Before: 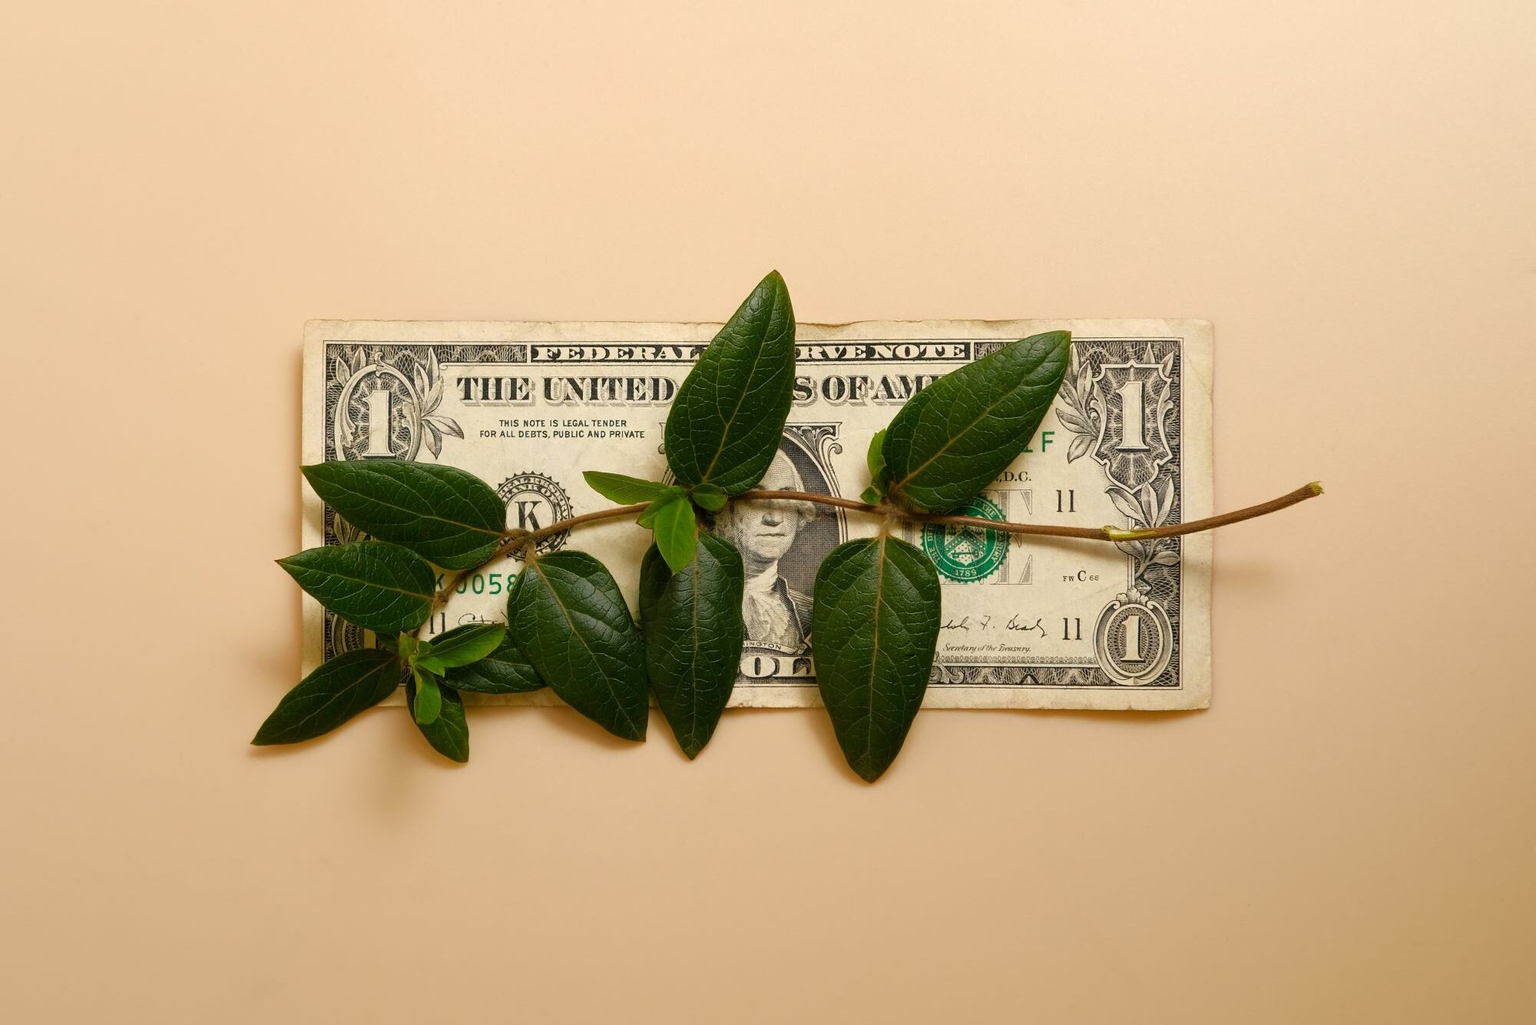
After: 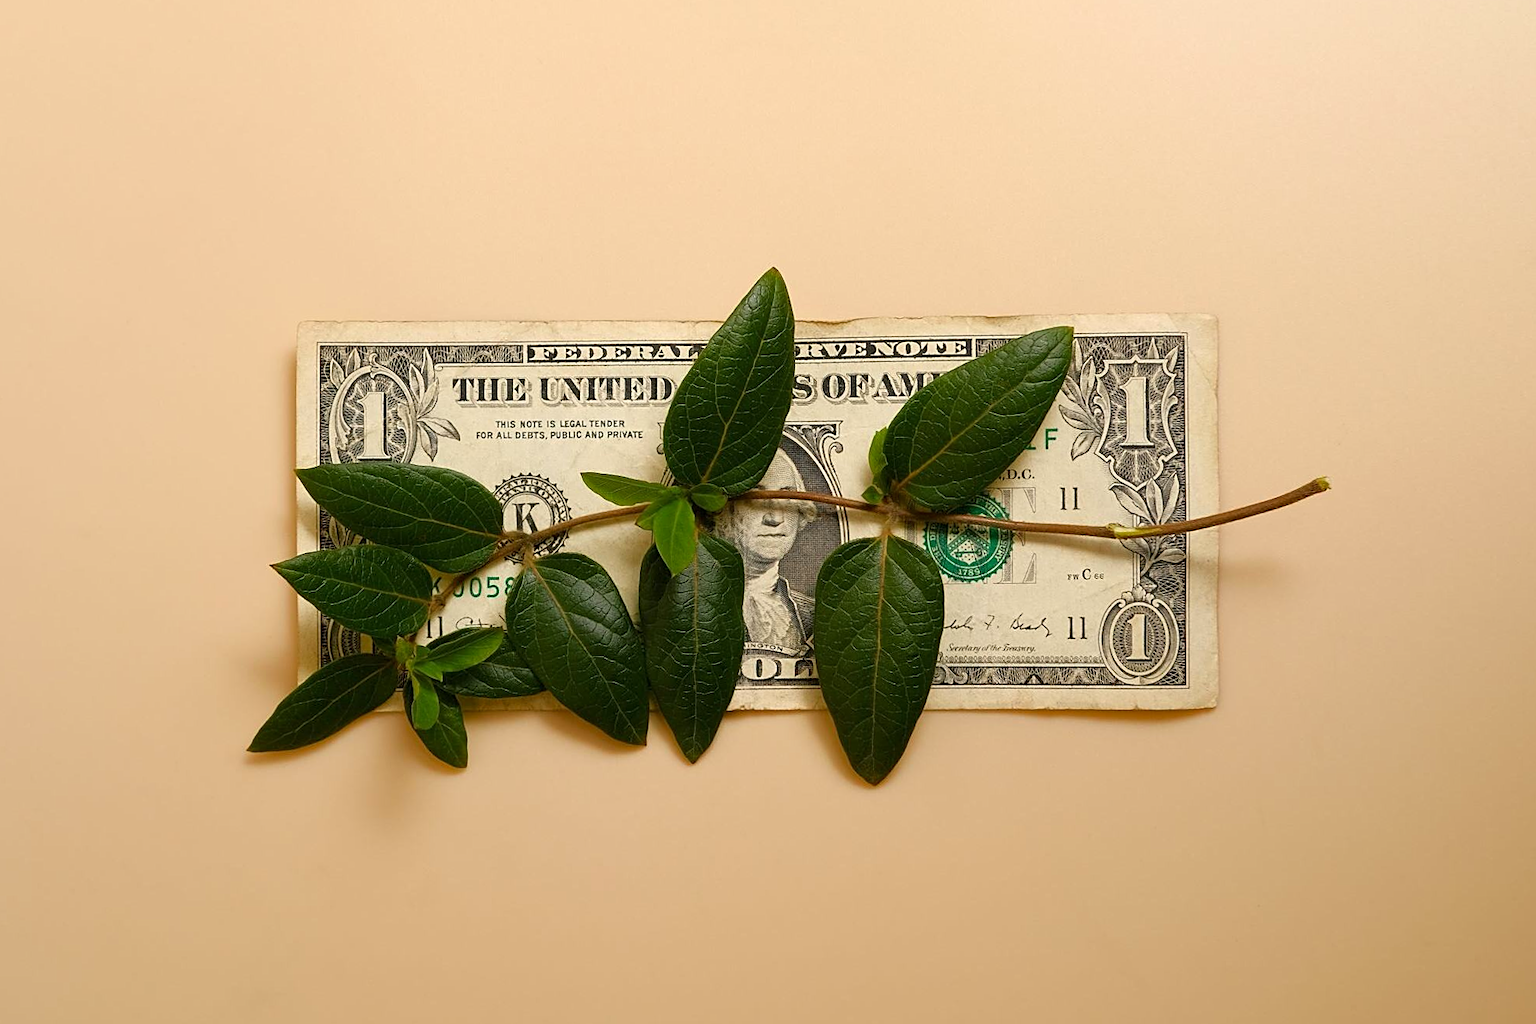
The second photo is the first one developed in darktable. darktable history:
color zones: curves: ch1 [(0, 0.525) (0.143, 0.556) (0.286, 0.52) (0.429, 0.5) (0.571, 0.5) (0.714, 0.5) (0.857, 0.503) (1, 0.525)]
sharpen: on, module defaults
rotate and perspective: rotation -0.45°, automatic cropping original format, crop left 0.008, crop right 0.992, crop top 0.012, crop bottom 0.988
